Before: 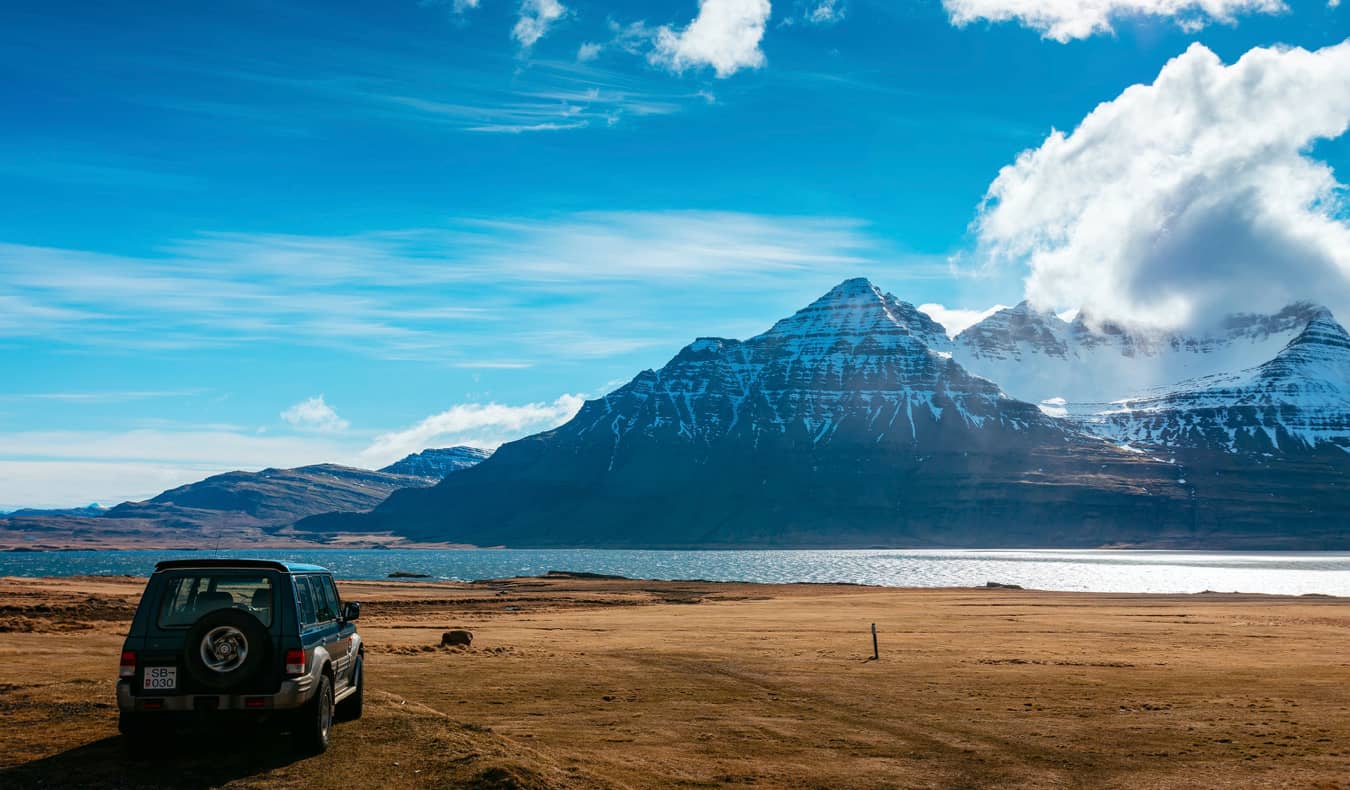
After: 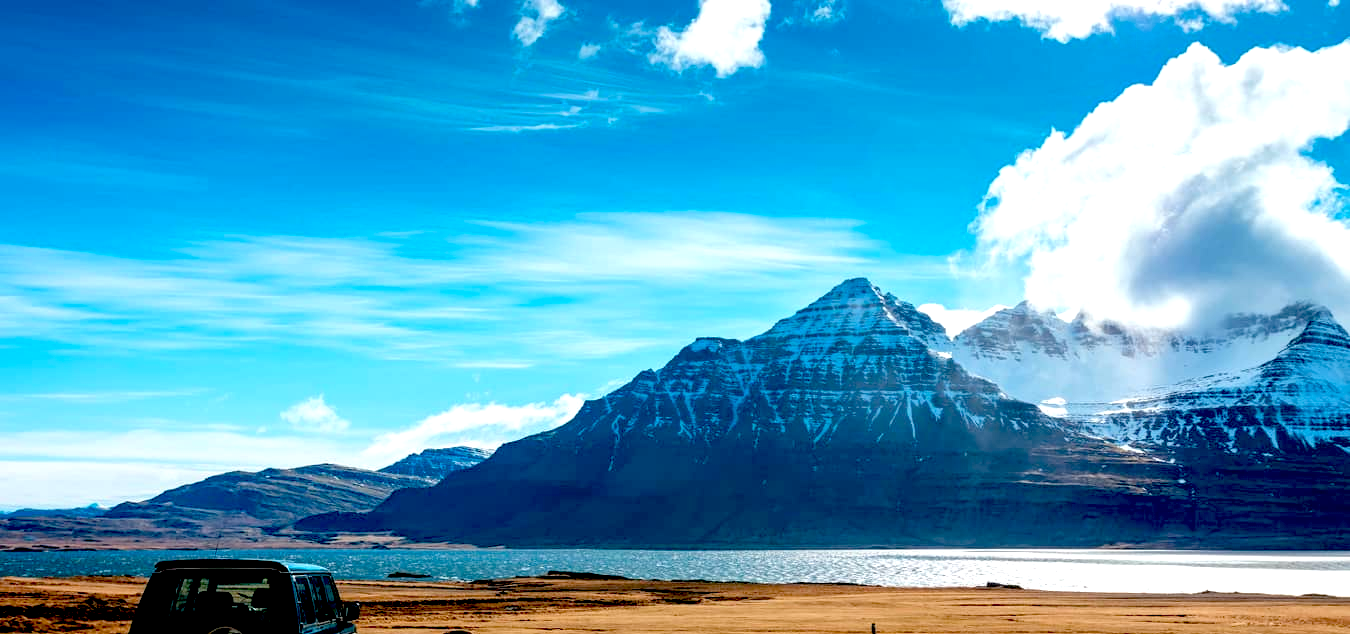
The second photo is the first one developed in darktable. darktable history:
exposure: black level correction 0.04, exposure 0.5 EV, compensate highlight preservation false
crop: bottom 19.644%
color balance rgb: global vibrance 6.81%, saturation formula JzAzBz (2021)
